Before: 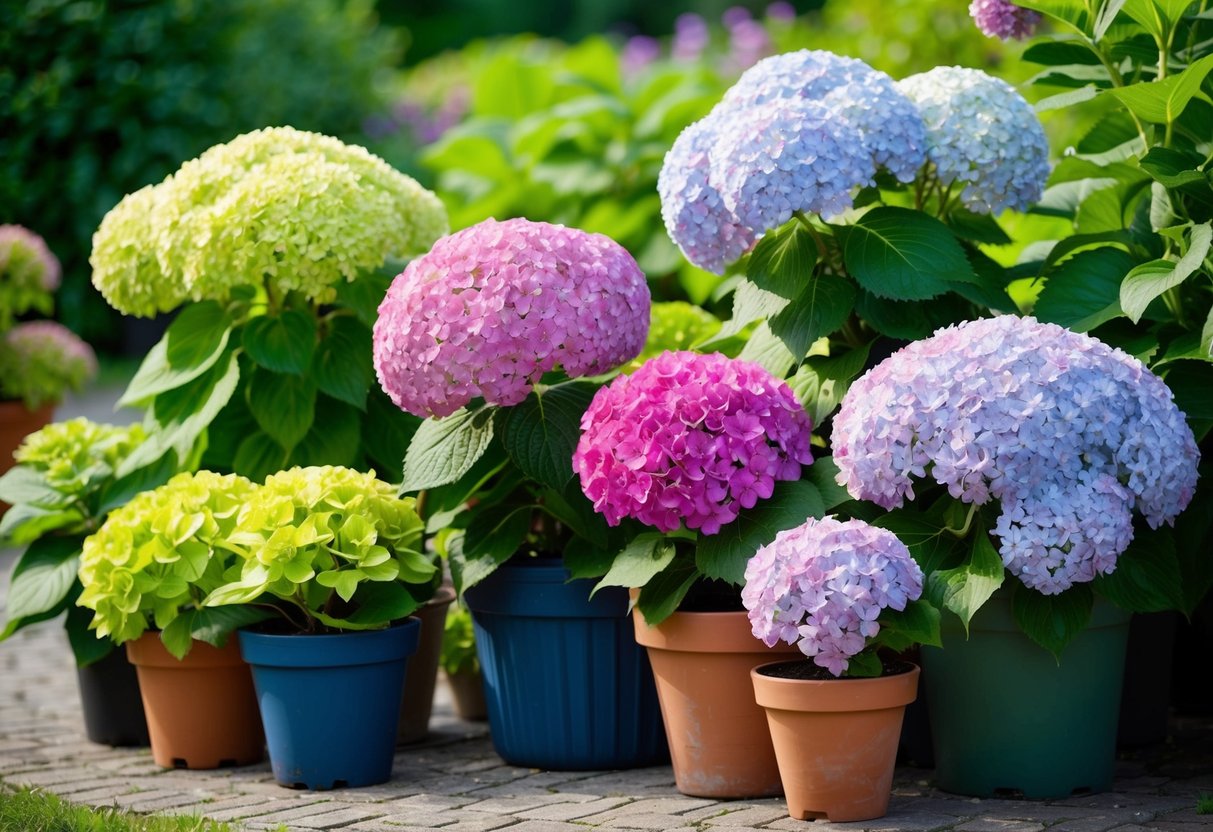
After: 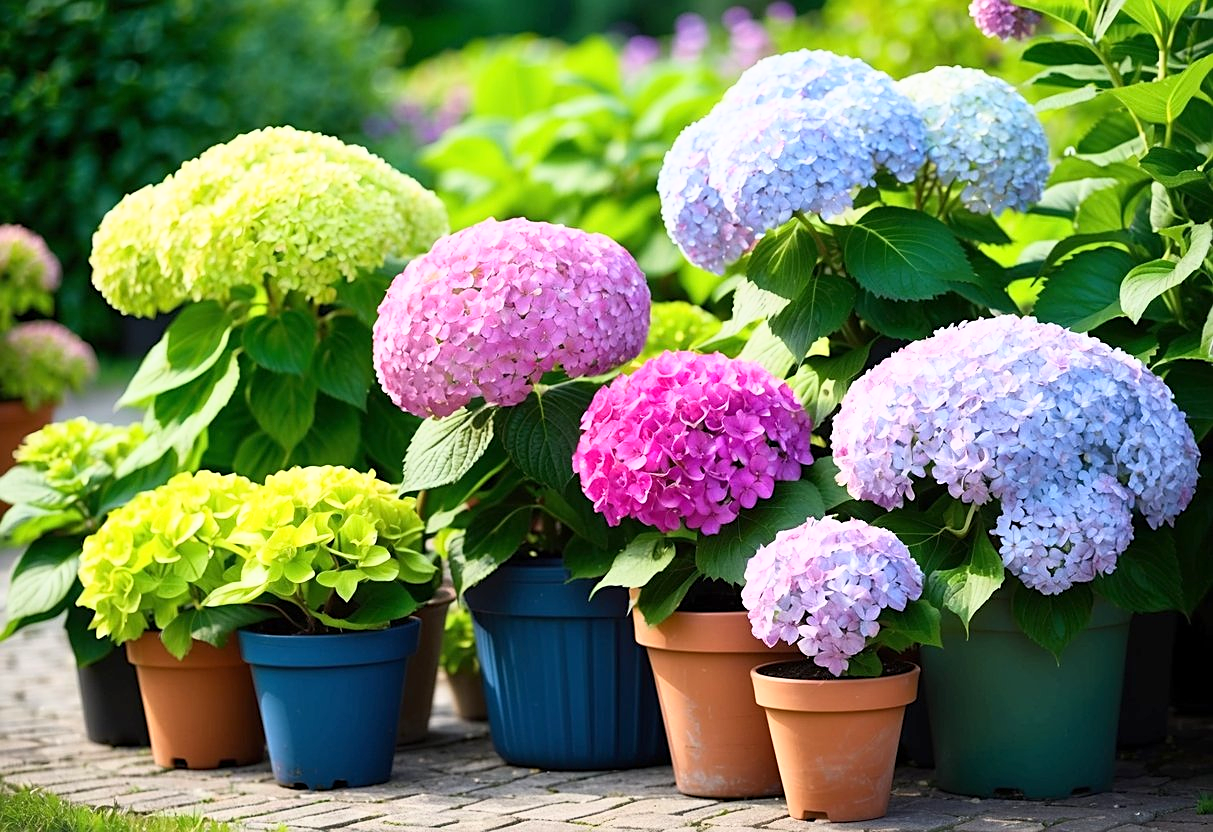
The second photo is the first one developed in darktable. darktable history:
sharpen: on, module defaults
base curve: curves: ch0 [(0, 0) (0.557, 0.834) (1, 1)]
